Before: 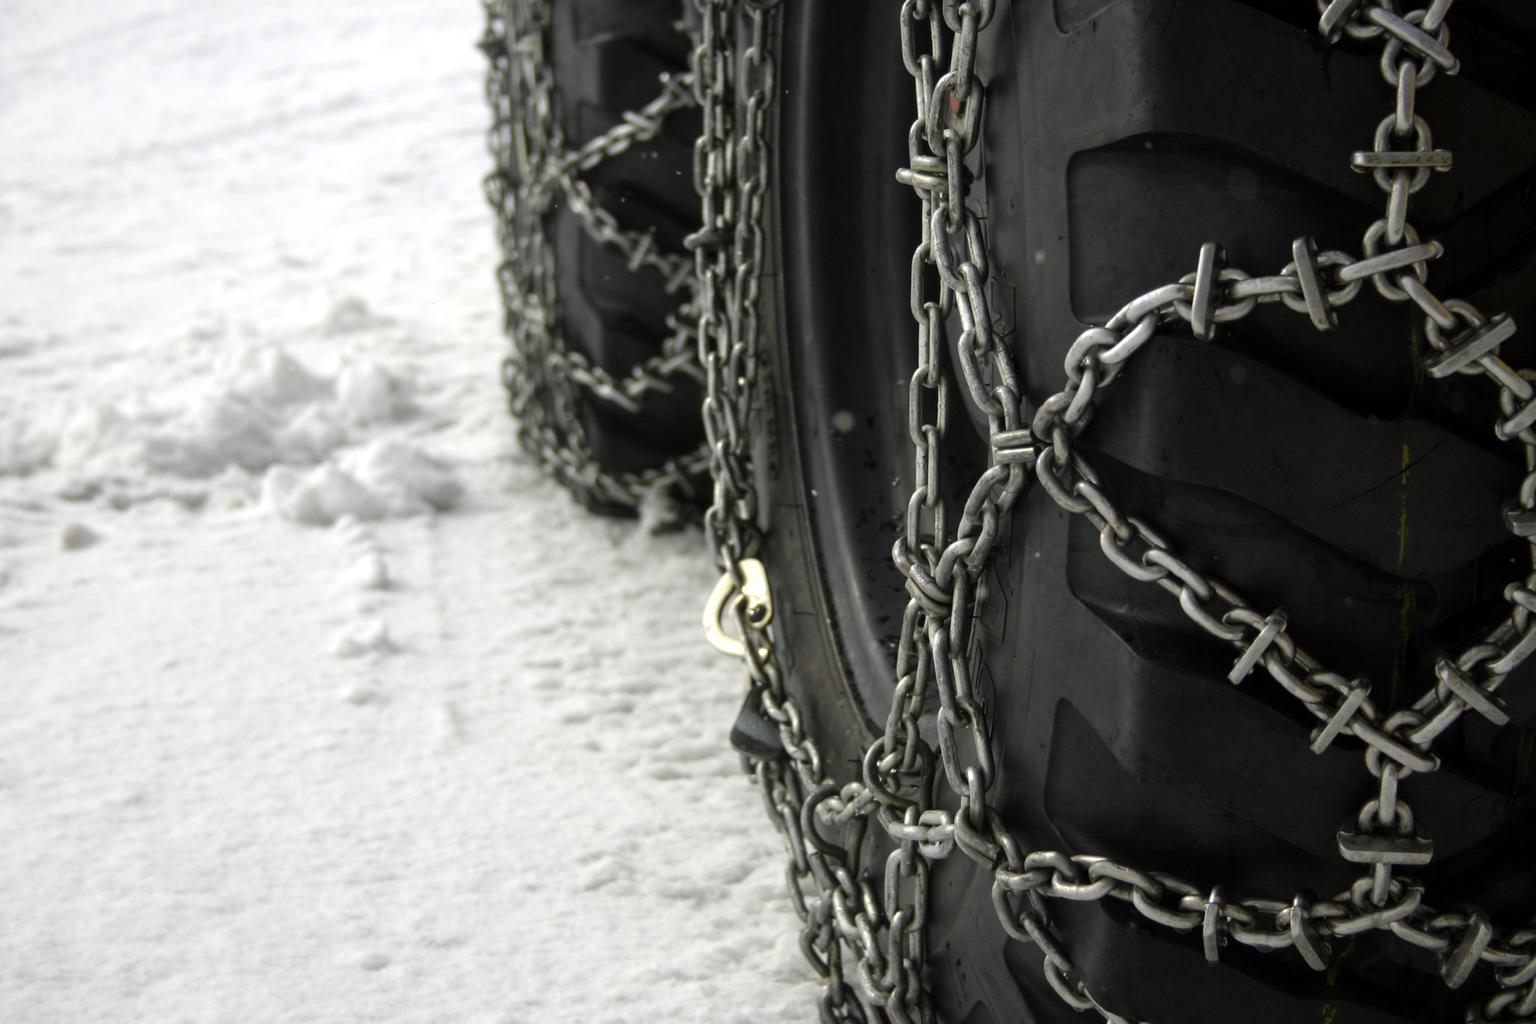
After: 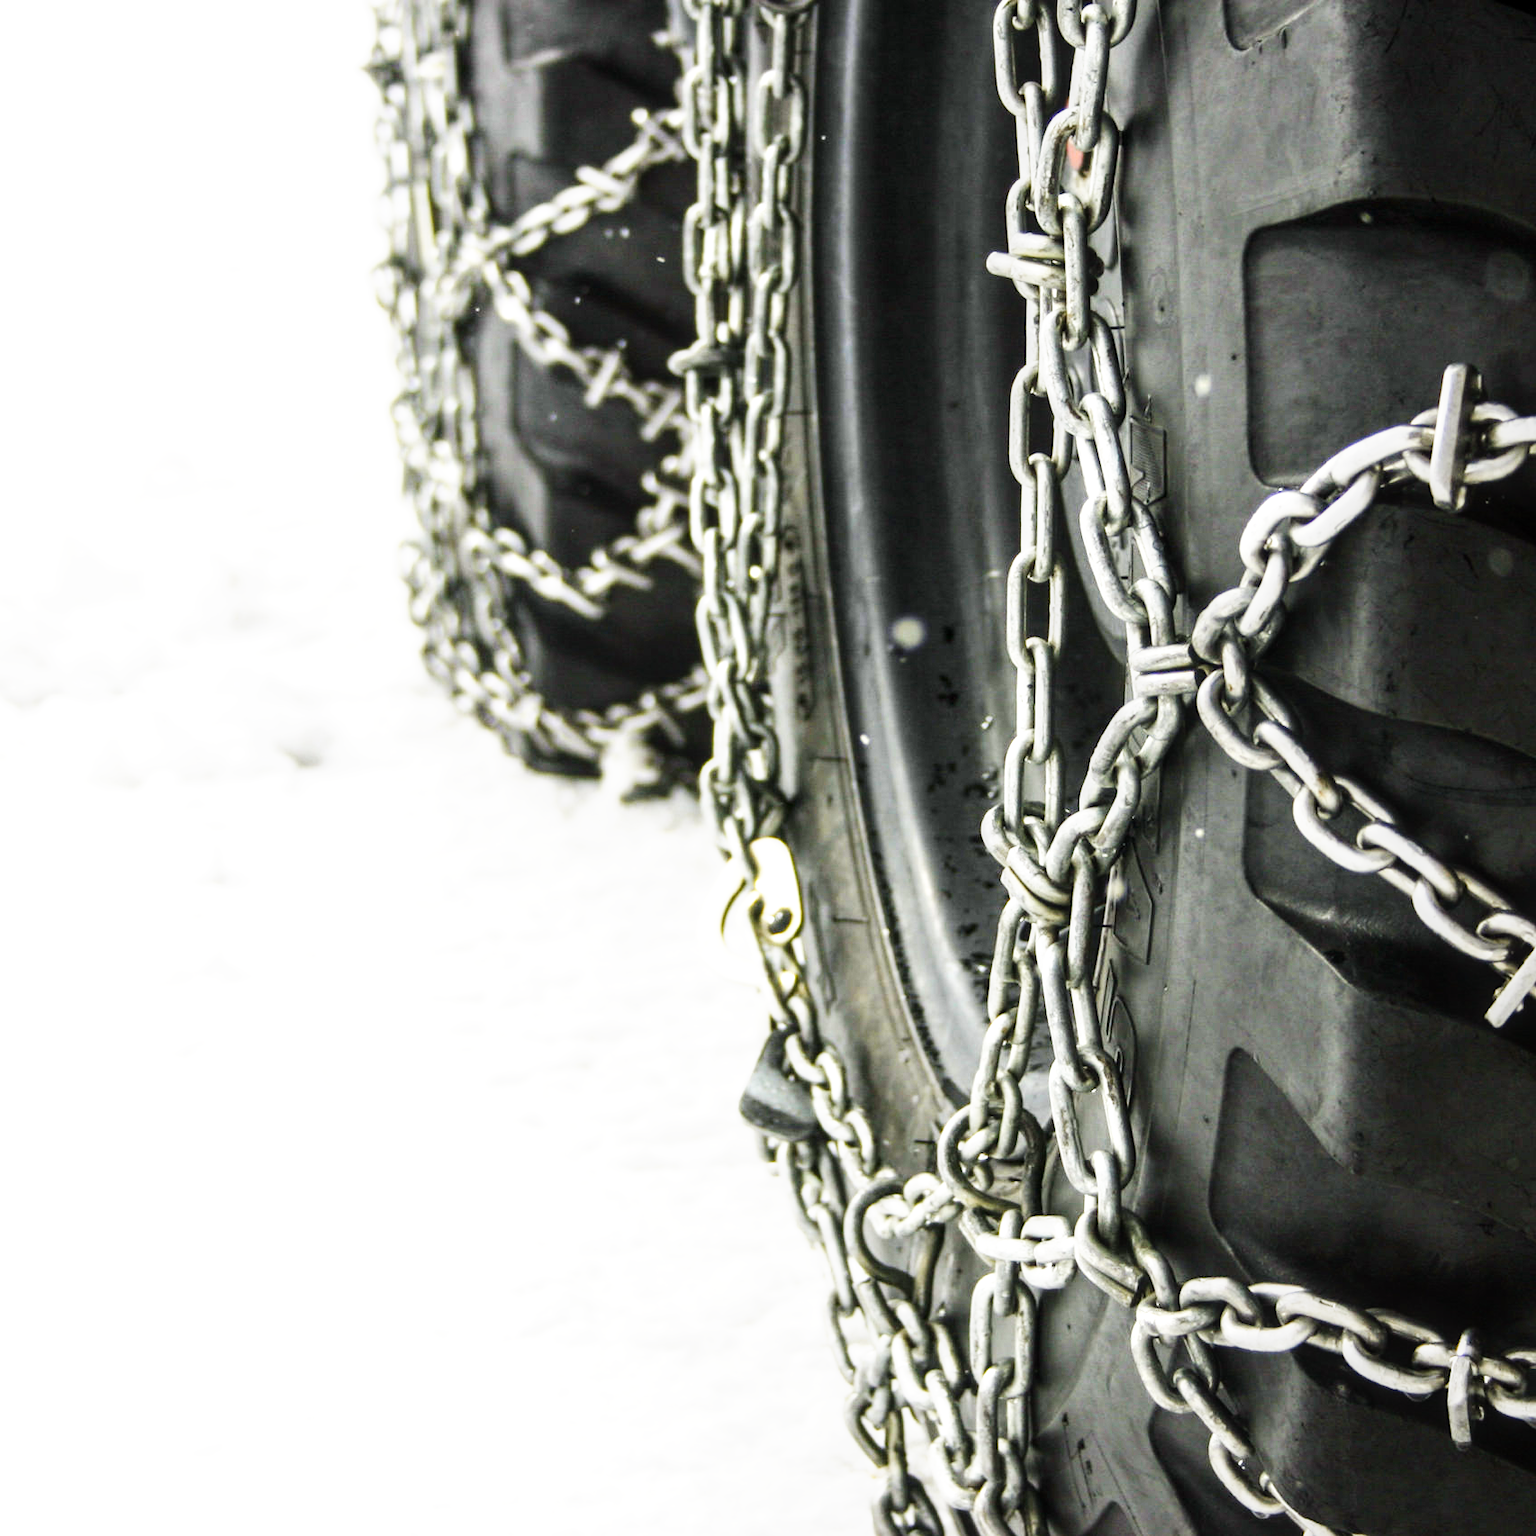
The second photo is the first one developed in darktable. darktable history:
crop and rotate: left 15.546%, right 17.787%
local contrast: on, module defaults
base curve: curves: ch0 [(0, 0) (0.007, 0.004) (0.027, 0.03) (0.046, 0.07) (0.207, 0.54) (0.442, 0.872) (0.673, 0.972) (1, 1)], preserve colors none
exposure: exposure 1 EV, compensate highlight preservation false
